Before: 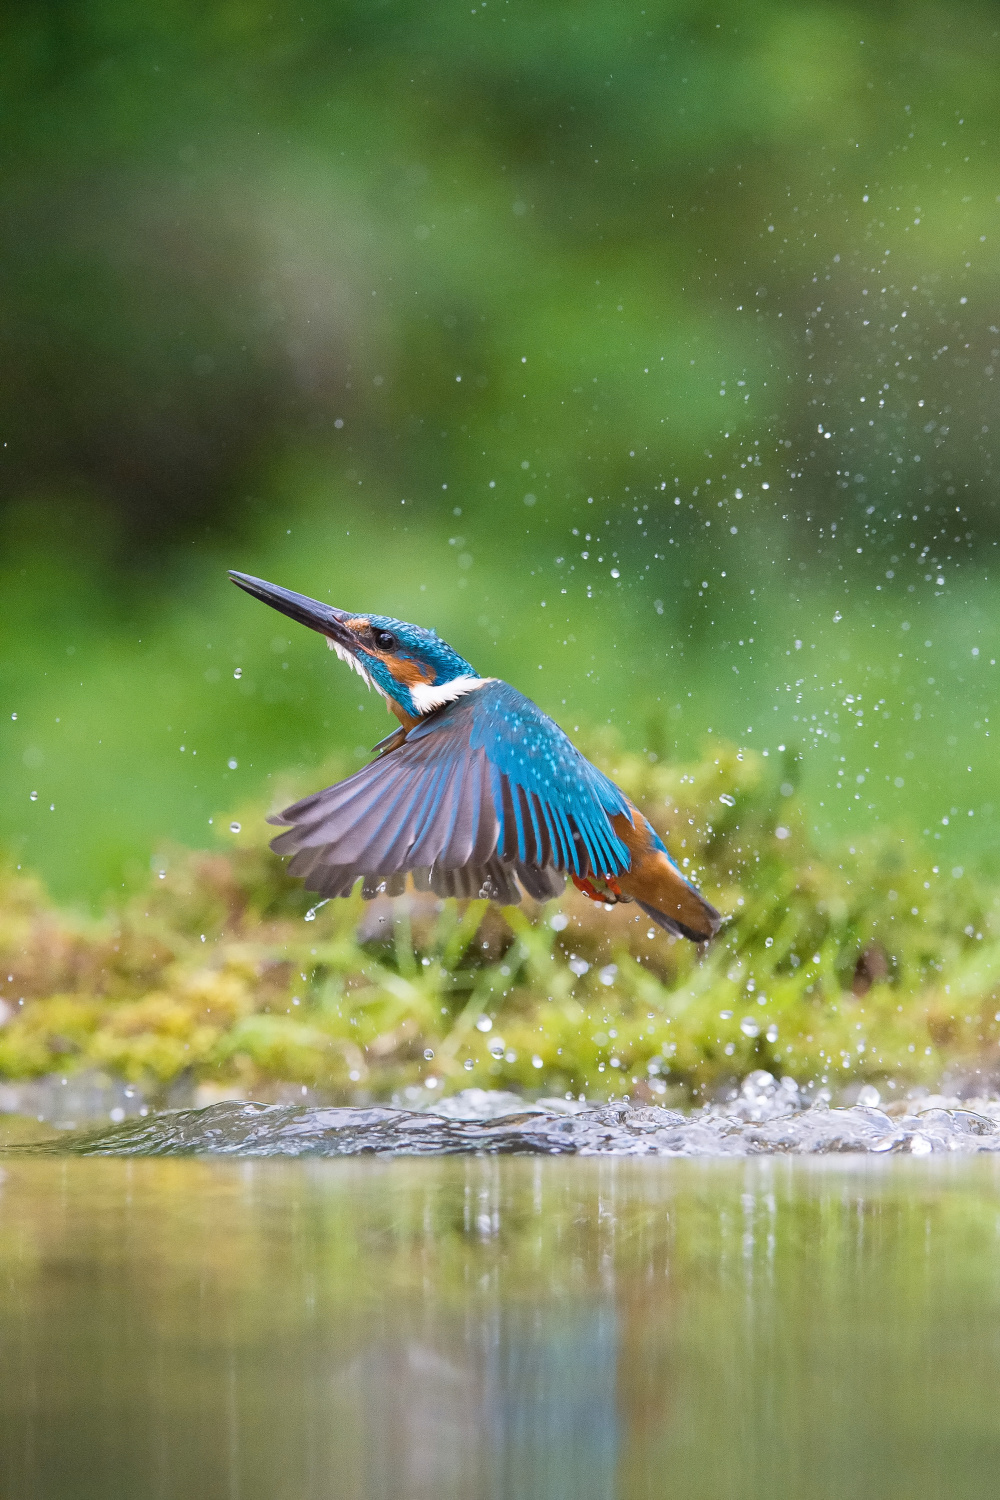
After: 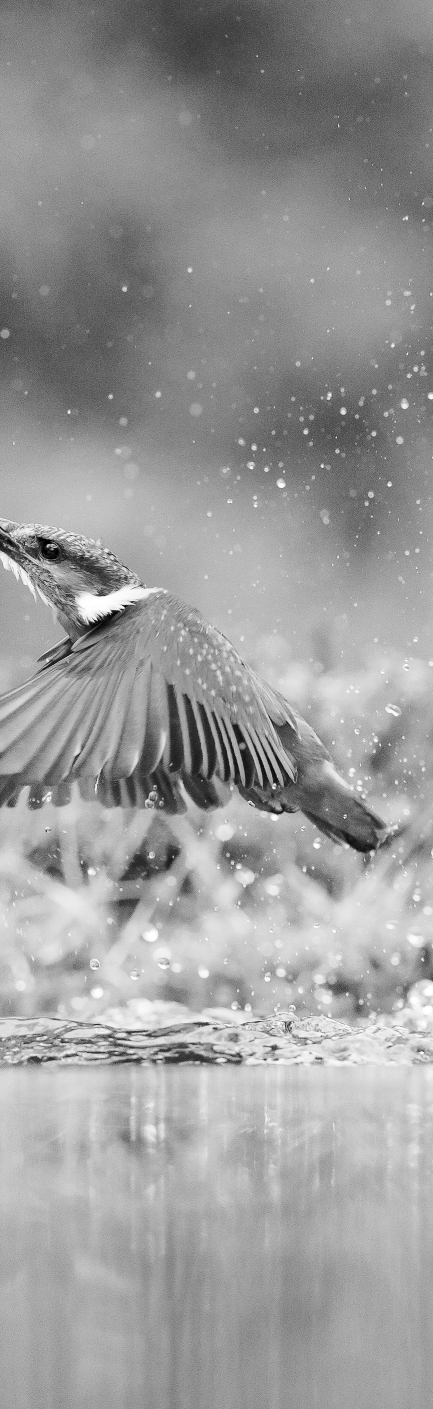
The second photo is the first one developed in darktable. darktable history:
monochrome: a -6.99, b 35.61, size 1.4
tone curve: curves: ch0 [(0.017, 0) (0.107, 0.071) (0.295, 0.264) (0.447, 0.507) (0.54, 0.618) (0.733, 0.791) (0.879, 0.898) (1, 0.97)]; ch1 [(0, 0) (0.393, 0.415) (0.447, 0.448) (0.485, 0.497) (0.523, 0.515) (0.544, 0.55) (0.59, 0.609) (0.686, 0.686) (1, 1)]; ch2 [(0, 0) (0.369, 0.388) (0.449, 0.431) (0.499, 0.5) (0.521, 0.505) (0.53, 0.538) (0.579, 0.601) (0.669, 0.733) (1, 1)], color space Lab, independent channels, preserve colors none
haze removal: compatibility mode true, adaptive false
crop: left 33.452%, top 6.025%, right 23.155%
exposure: exposure 0.207 EV, compensate highlight preservation false
color correction: highlights a* -6.69, highlights b* 0.49
